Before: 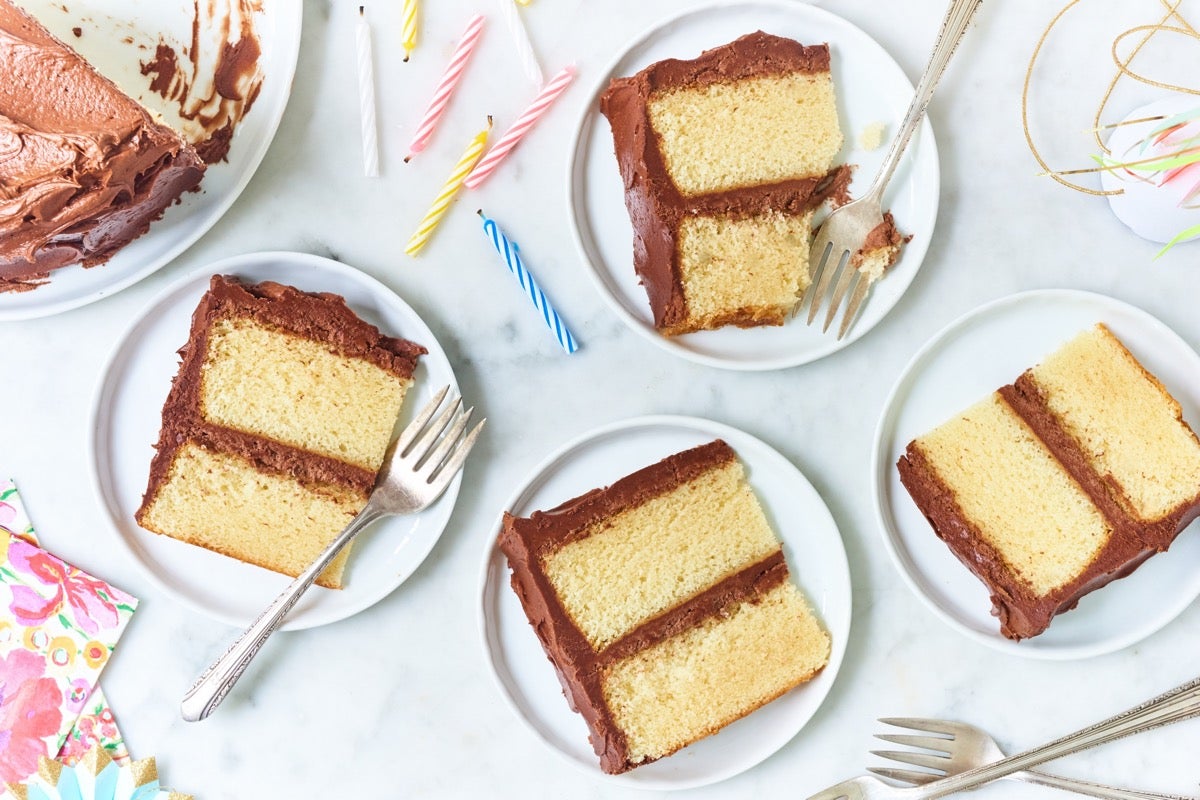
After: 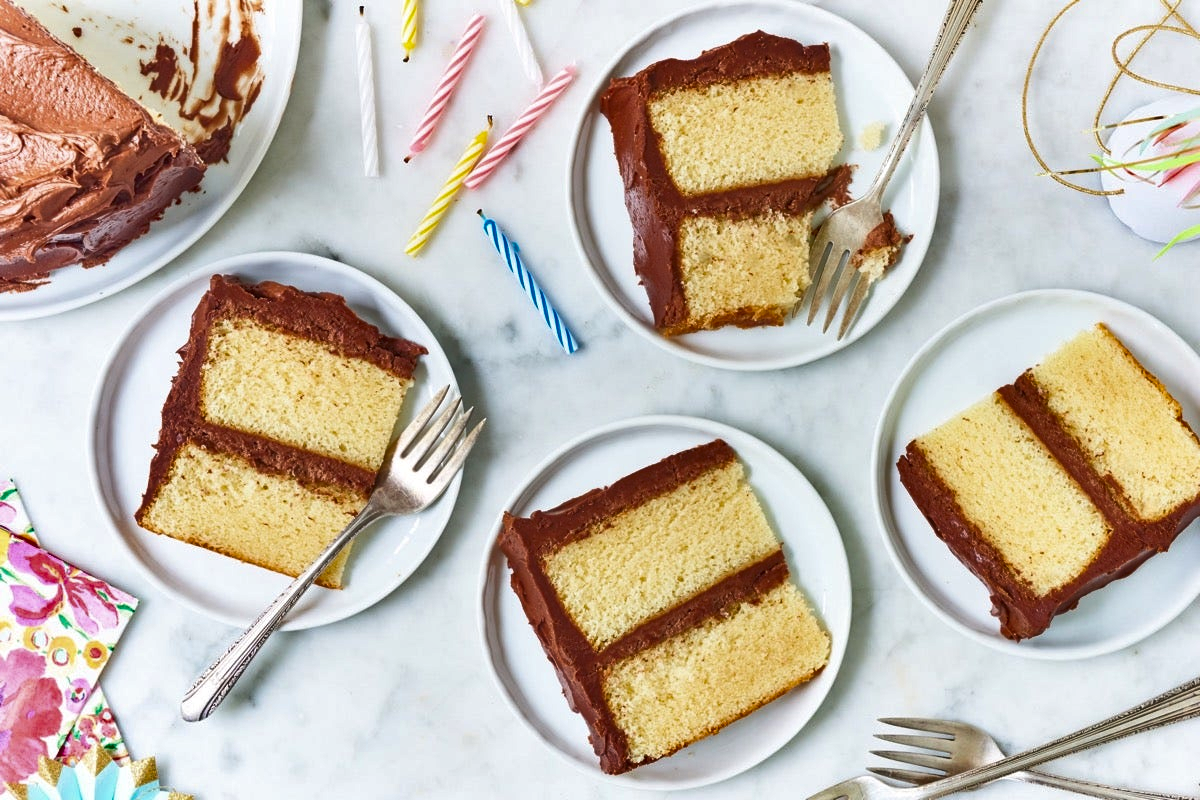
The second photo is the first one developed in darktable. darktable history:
shadows and highlights: shadows 52.42, soften with gaussian
haze removal: compatibility mode true, adaptive false
